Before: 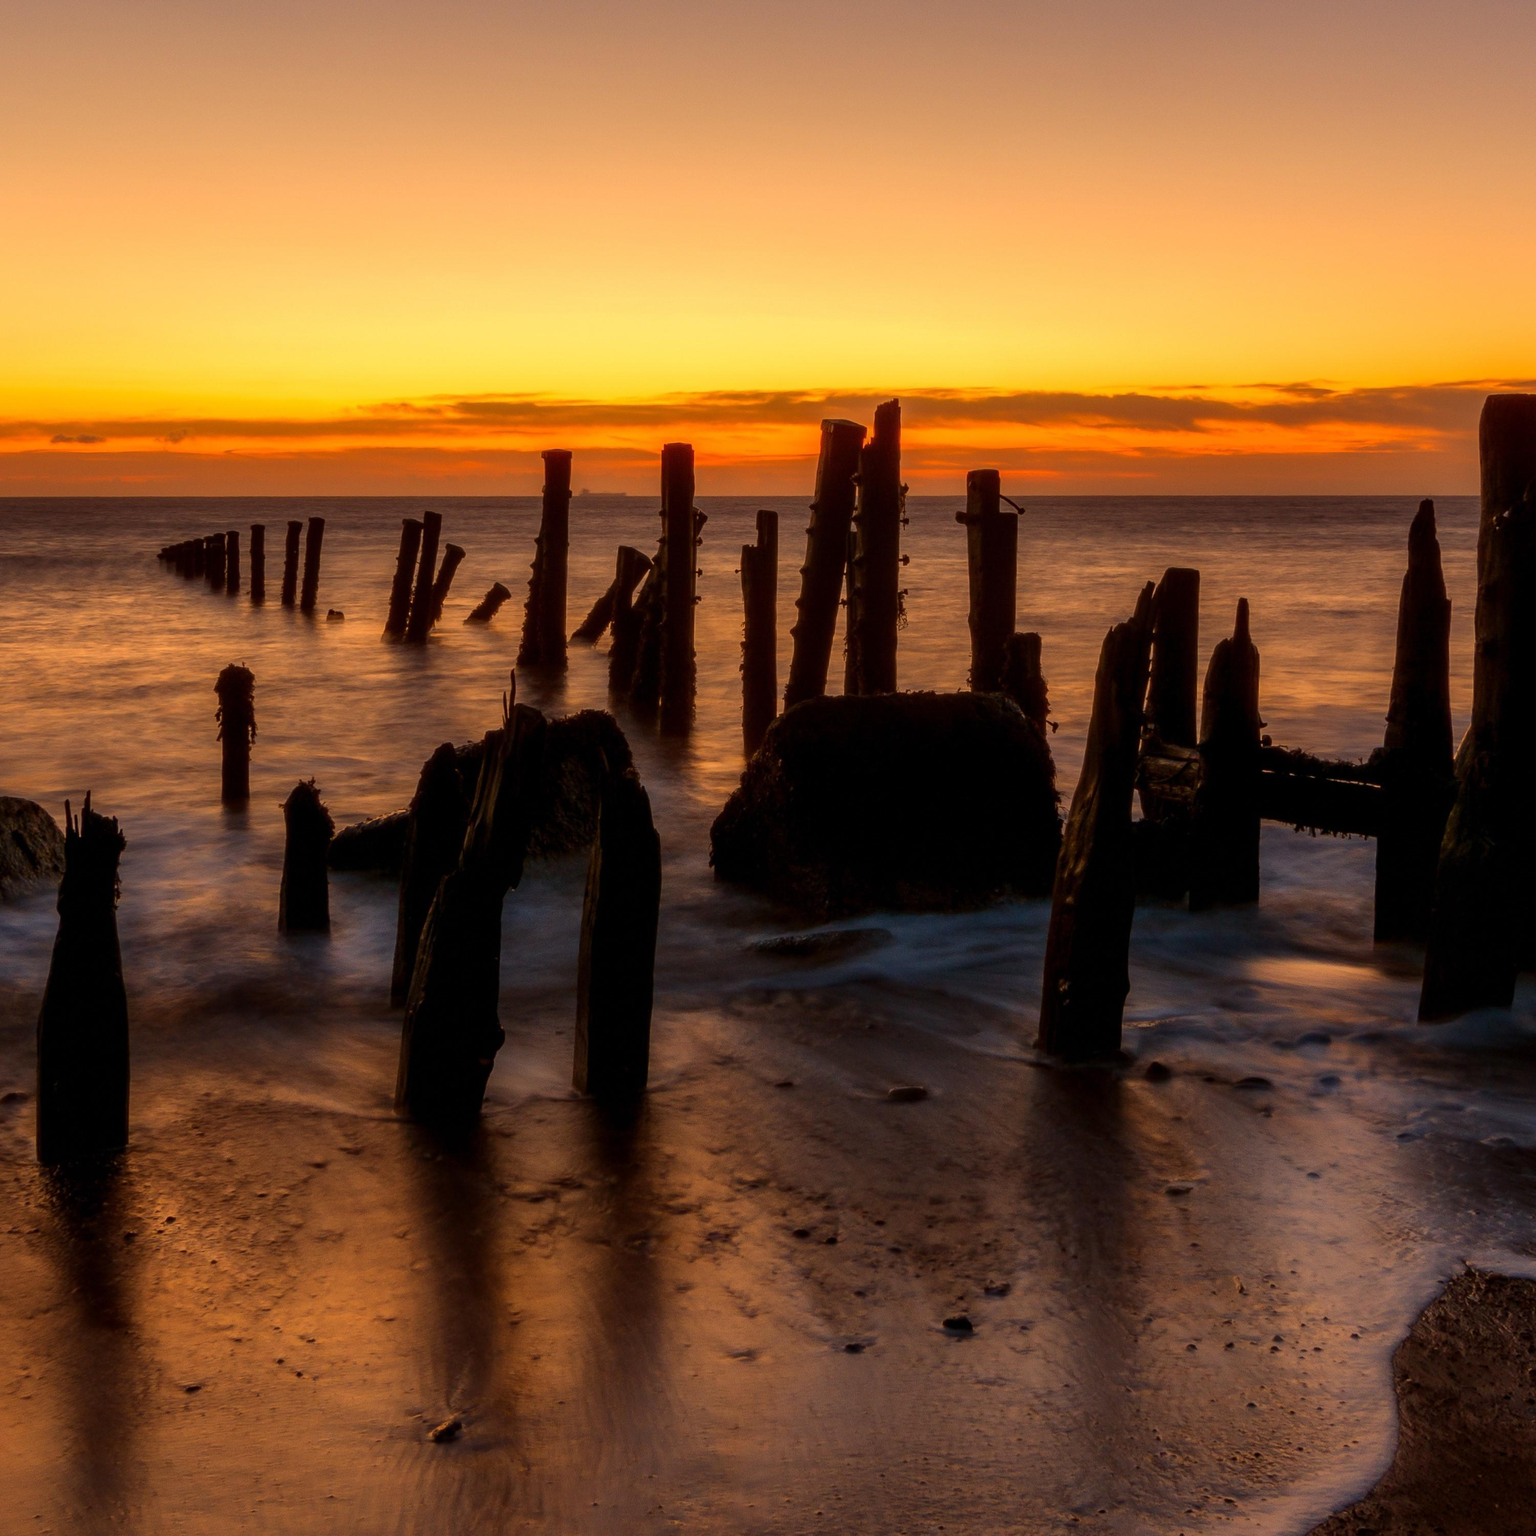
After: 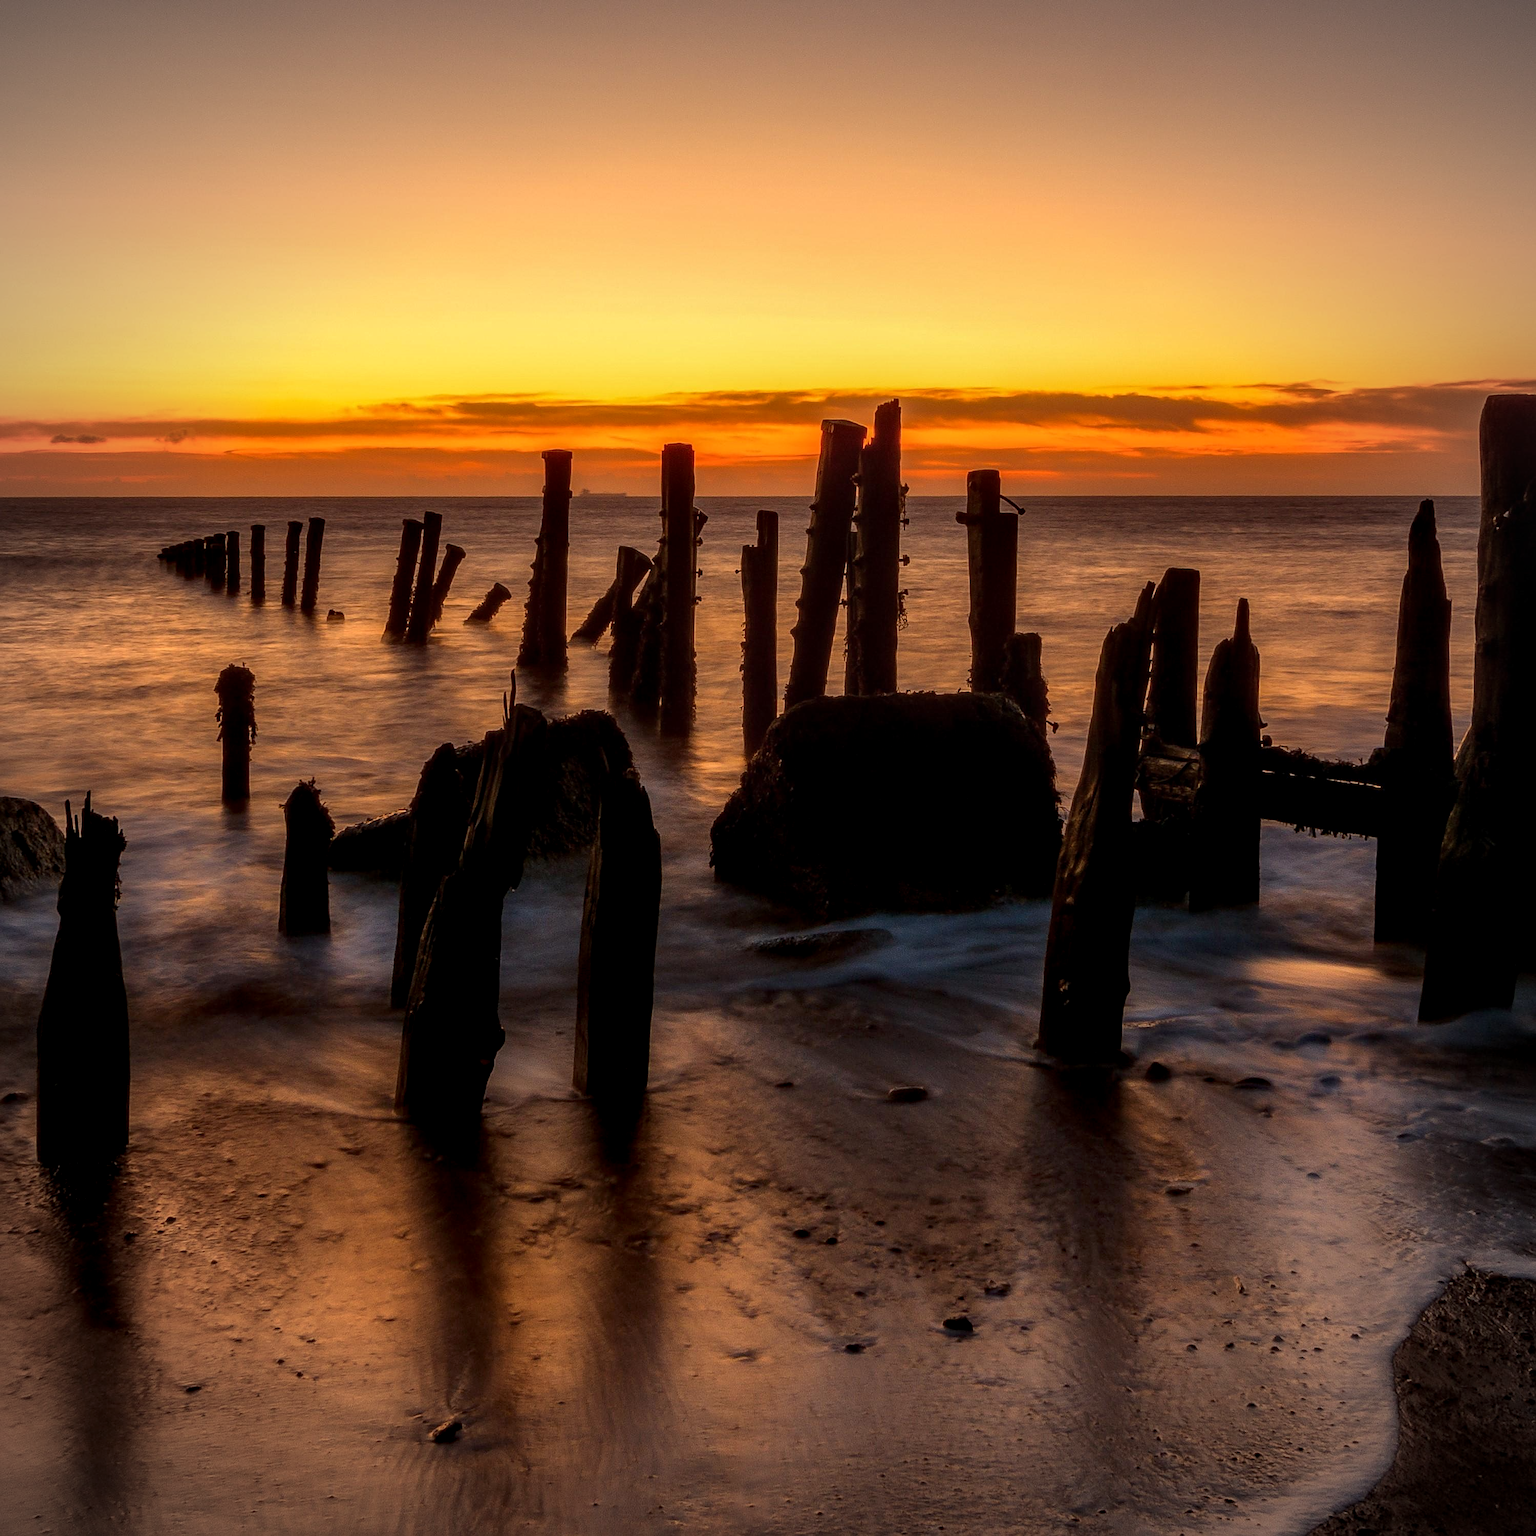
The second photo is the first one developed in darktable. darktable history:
vignetting: fall-off radius 60%, automatic ratio true
local contrast: on, module defaults
sharpen: amount 0.575
white balance: emerald 1
